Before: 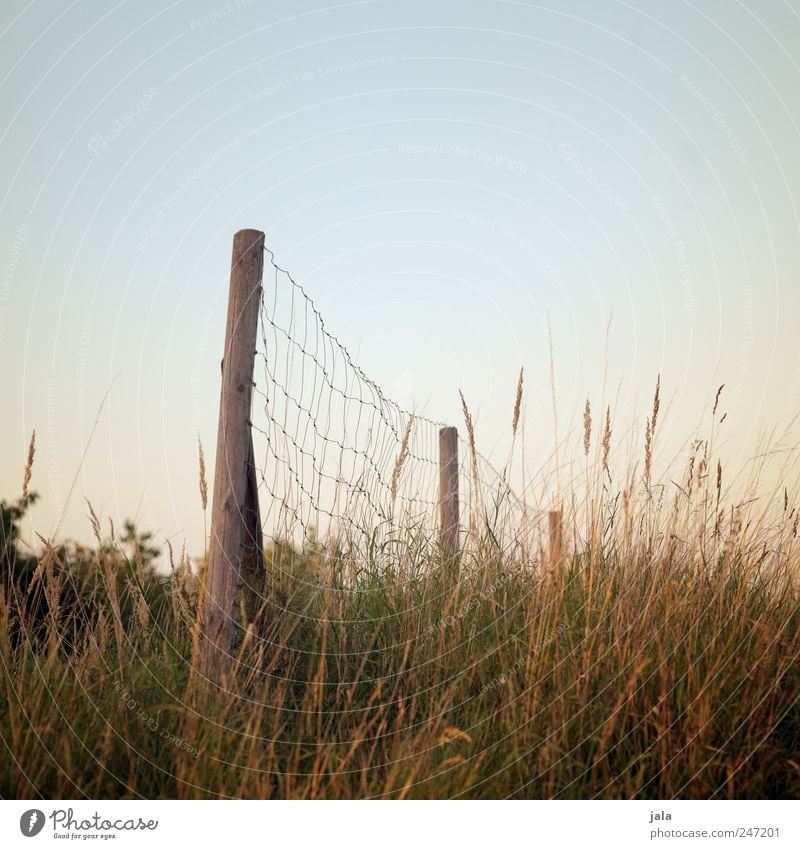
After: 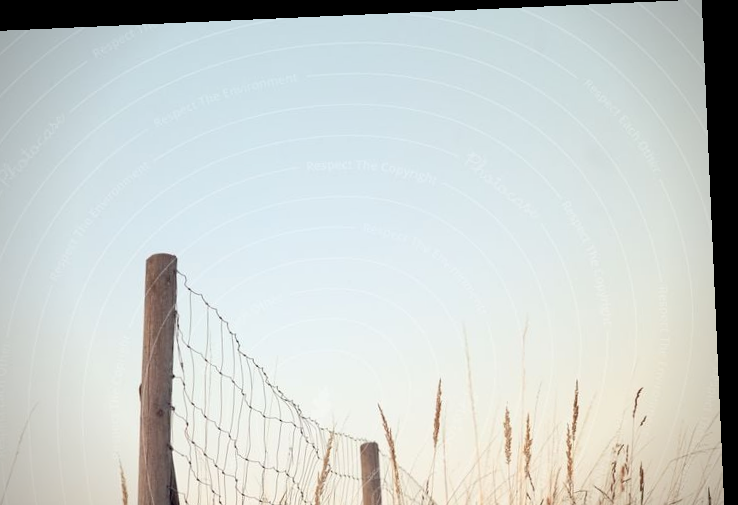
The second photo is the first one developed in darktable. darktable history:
crop and rotate: left 11.812%, bottom 42.776%
vignetting: unbound false
rgb curve: curves: ch0 [(0, 0) (0.053, 0.068) (0.122, 0.128) (1, 1)]
rotate and perspective: rotation -2.56°, automatic cropping off
contrast brightness saturation: contrast 0.1, brightness 0.02, saturation 0.02
